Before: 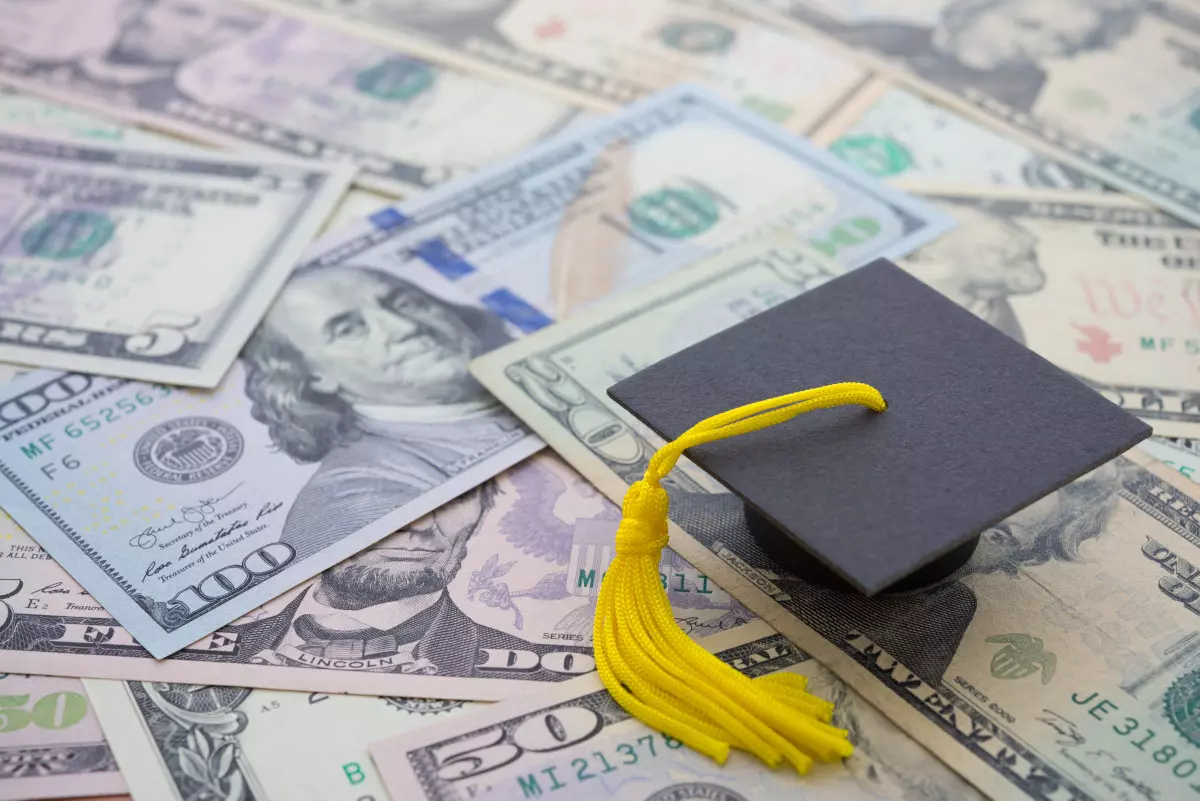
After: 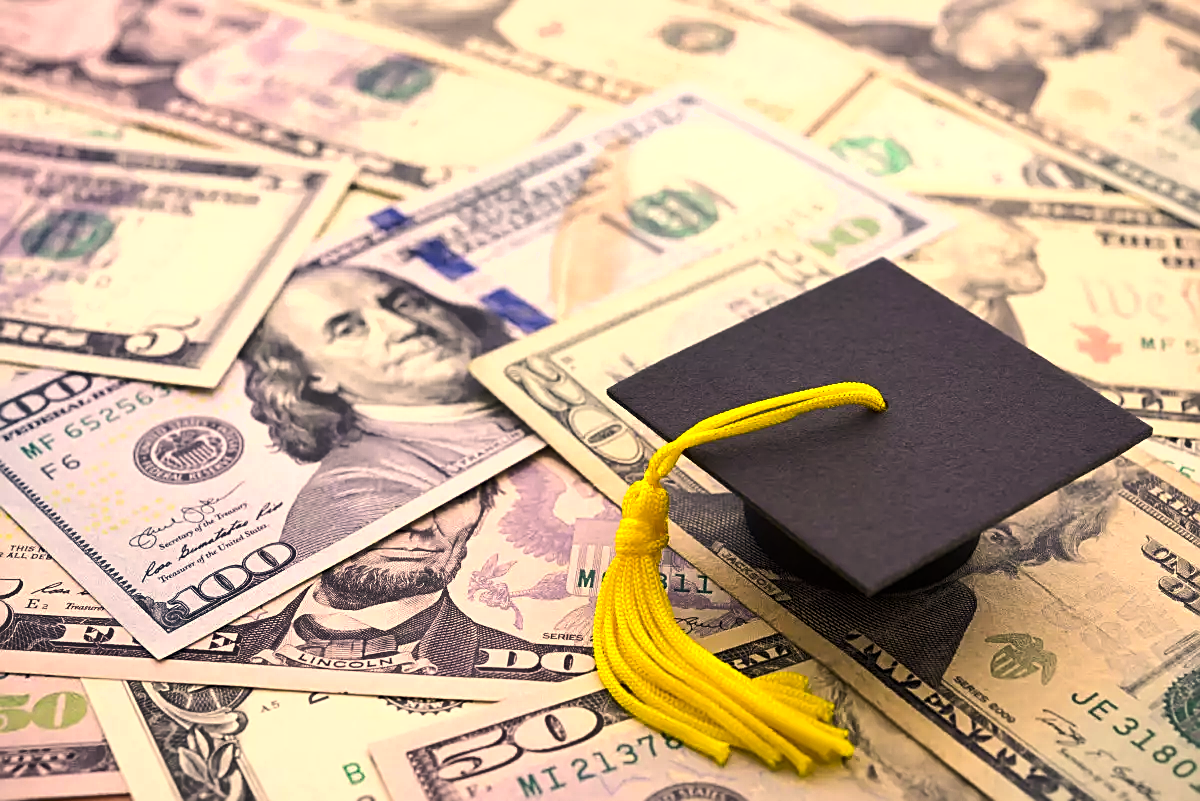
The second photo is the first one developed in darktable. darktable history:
tone equalizer: -8 EV -0.75 EV, -7 EV -0.7 EV, -6 EV -0.6 EV, -5 EV -0.4 EV, -3 EV 0.4 EV, -2 EV 0.6 EV, -1 EV 0.7 EV, +0 EV 0.75 EV, edges refinement/feathering 500, mask exposure compensation -1.57 EV, preserve details no
sharpen: on, module defaults
white balance: red 0.976, blue 1.04
shadows and highlights: radius 264.75, soften with gaussian
color correction: highlights a* 15, highlights b* 31.55
